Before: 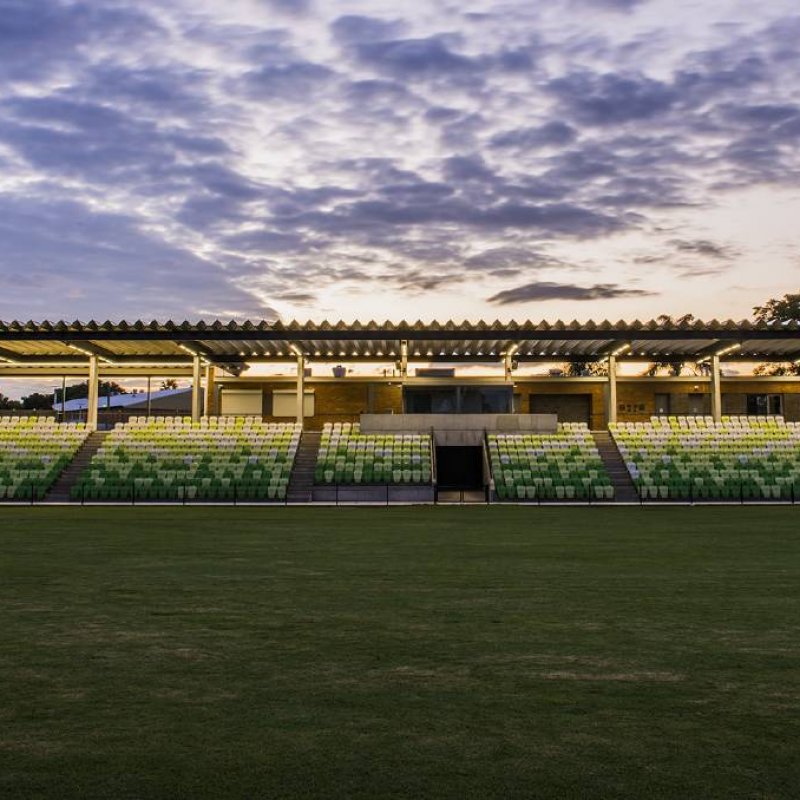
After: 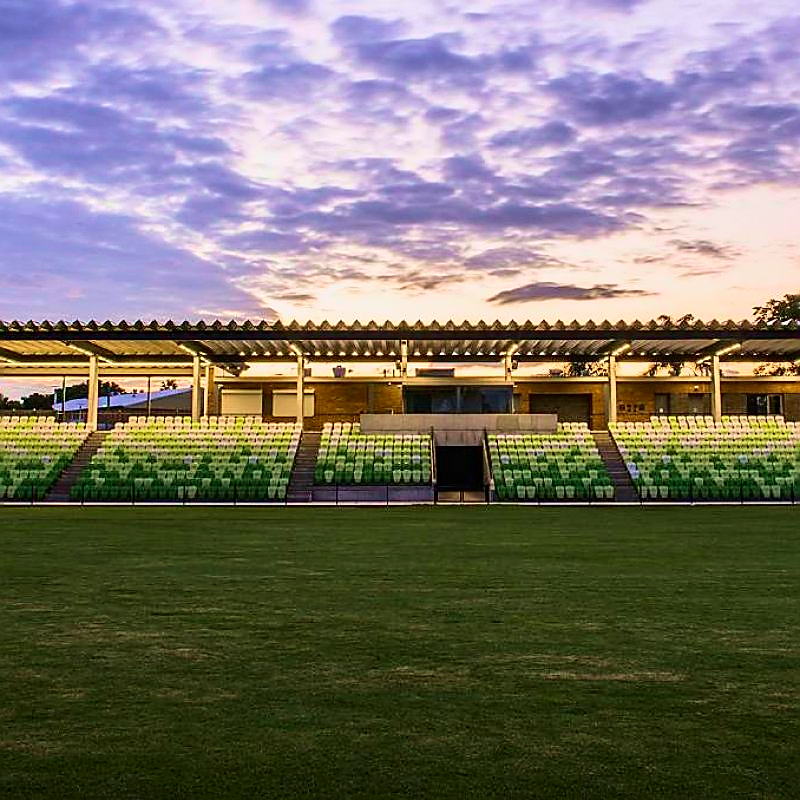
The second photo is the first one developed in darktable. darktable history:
velvia: on, module defaults
sharpen: radius 1.4, amount 1.25, threshold 0.7
tone curve: curves: ch0 [(0, 0) (0.091, 0.077) (0.389, 0.458) (0.745, 0.82) (0.844, 0.908) (0.909, 0.942) (1, 0.973)]; ch1 [(0, 0) (0.437, 0.404) (0.5, 0.5) (0.529, 0.556) (0.58, 0.603) (0.616, 0.649) (1, 1)]; ch2 [(0, 0) (0.442, 0.415) (0.5, 0.5) (0.535, 0.557) (0.585, 0.62) (1, 1)], color space Lab, independent channels, preserve colors none
